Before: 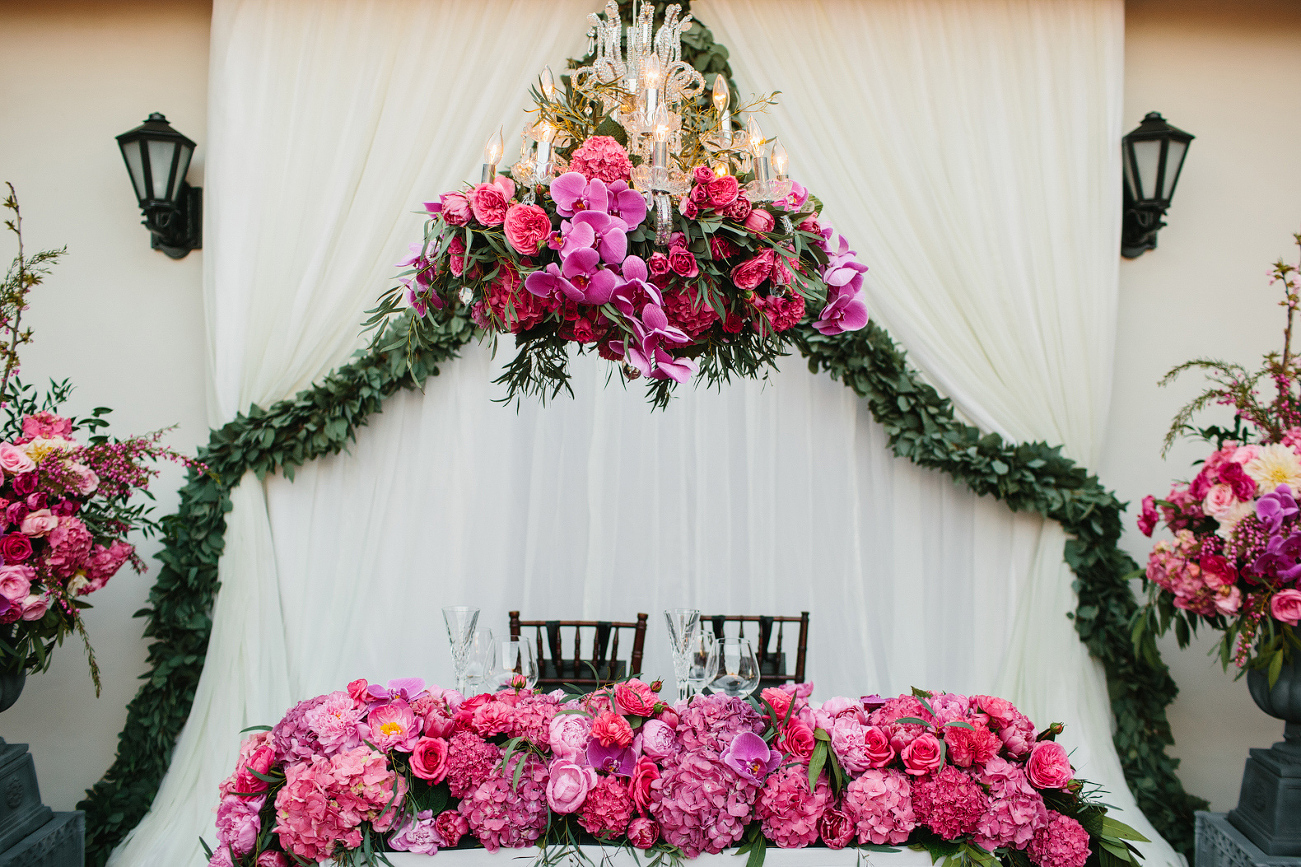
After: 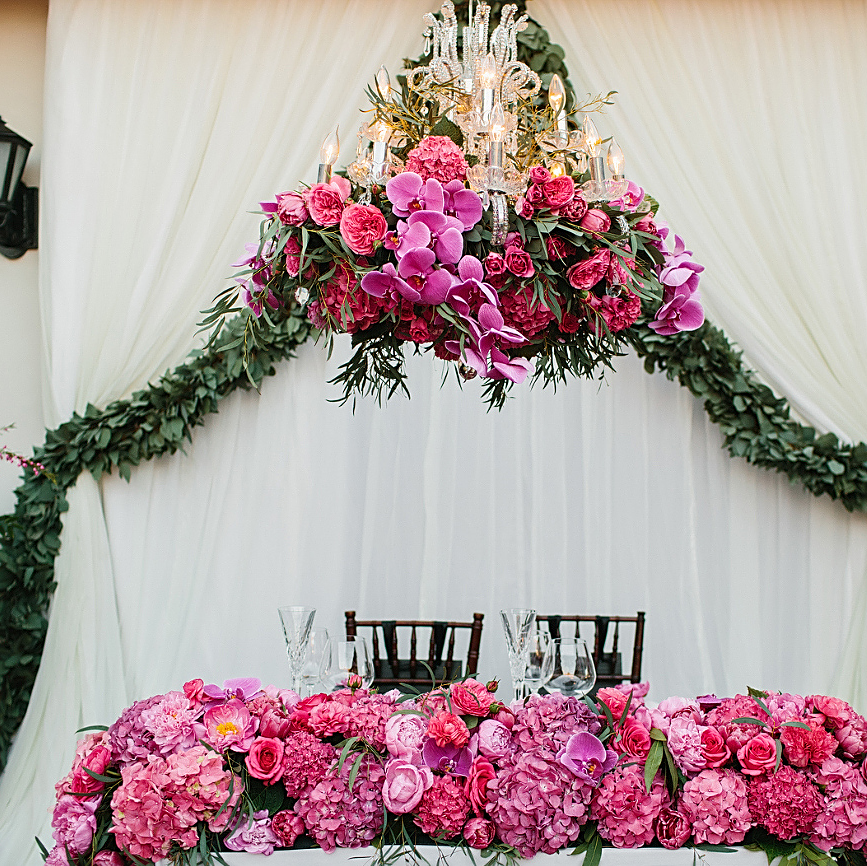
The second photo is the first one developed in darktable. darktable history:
sharpen: on, module defaults
crop and rotate: left 12.673%, right 20.66%
